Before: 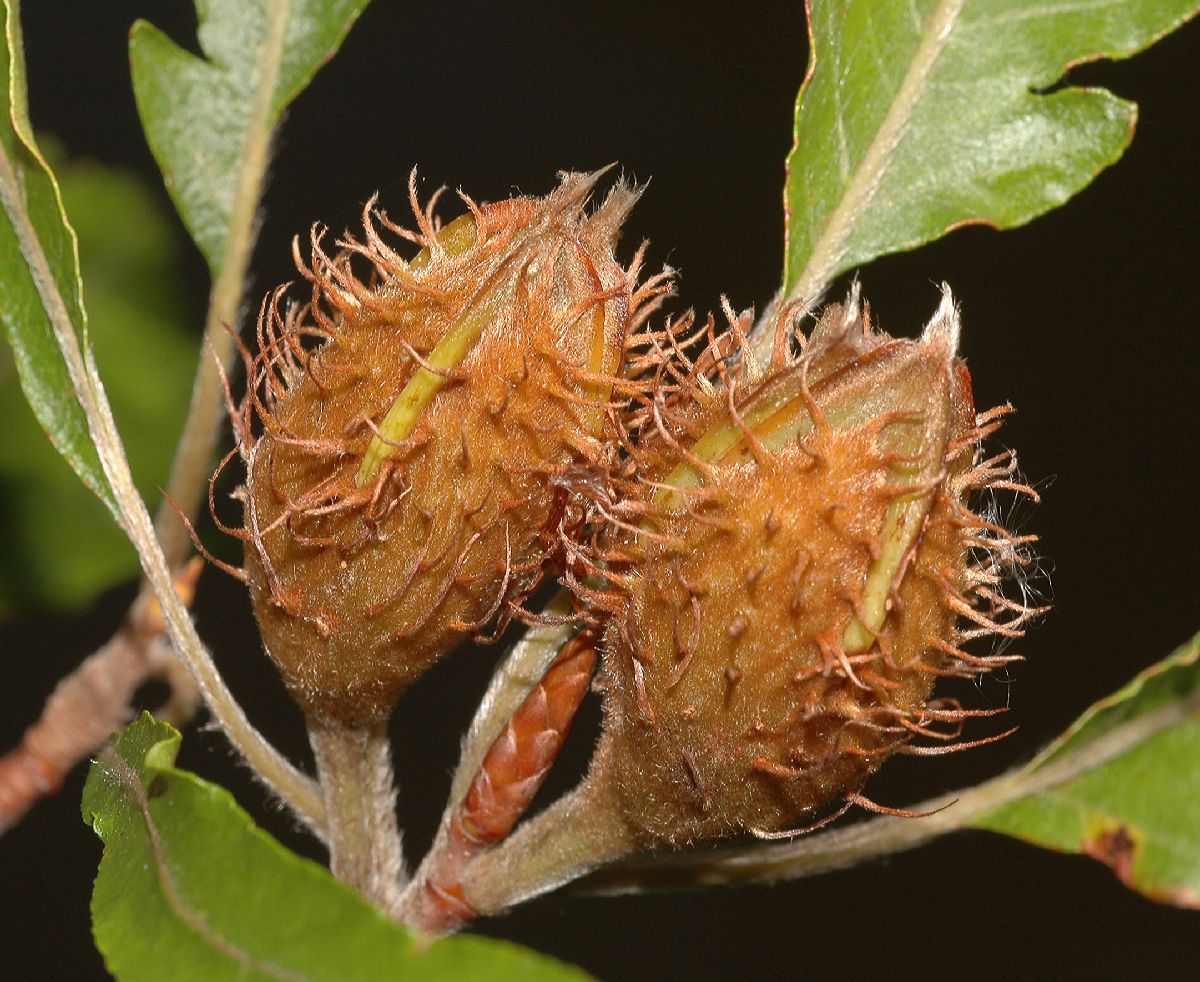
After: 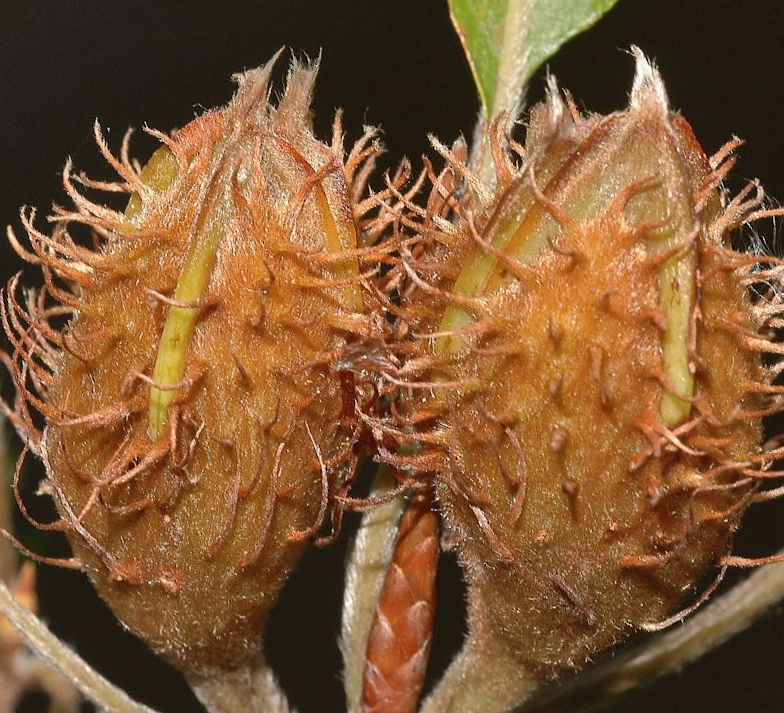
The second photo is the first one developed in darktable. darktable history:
shadows and highlights: shadows 43.68, white point adjustment -1.55, soften with gaussian
crop and rotate: angle 20.27°, left 6.748%, right 4.228%, bottom 1.087%
contrast brightness saturation: saturation -0.061
